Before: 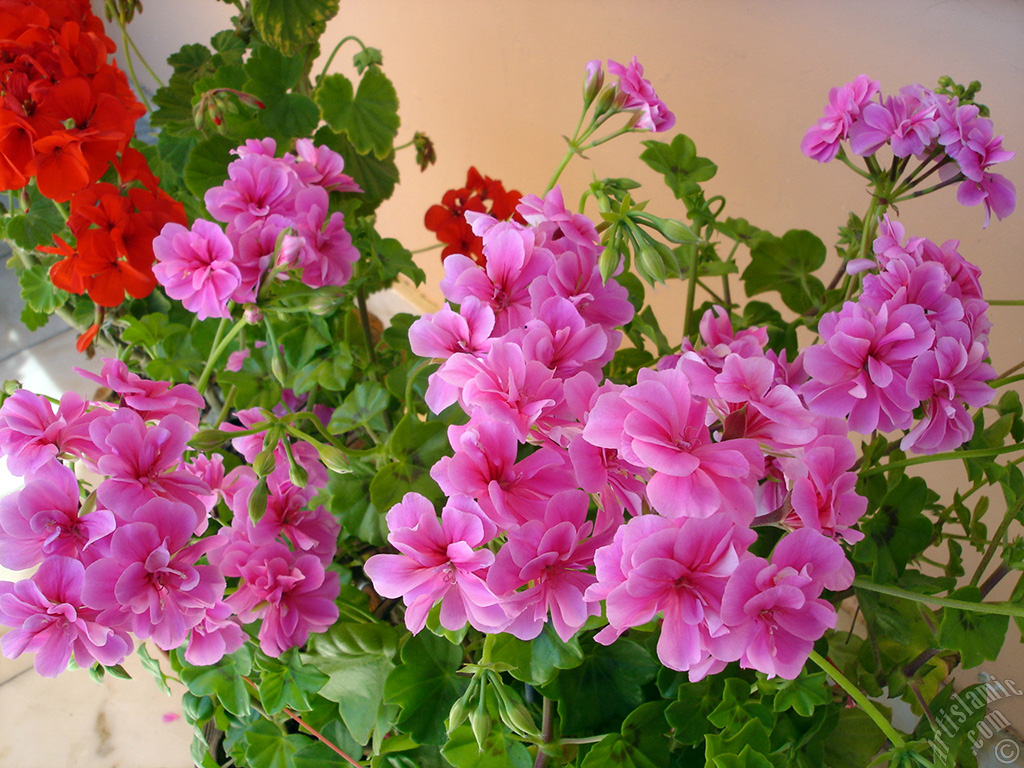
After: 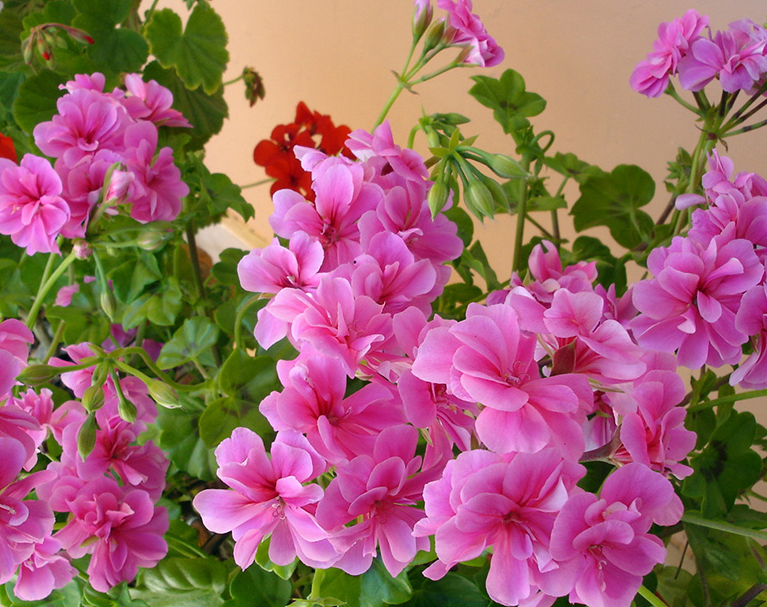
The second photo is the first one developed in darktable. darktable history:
color correction: highlights b* 0.006
crop: left 16.758%, top 8.527%, right 8.299%, bottom 12.413%
